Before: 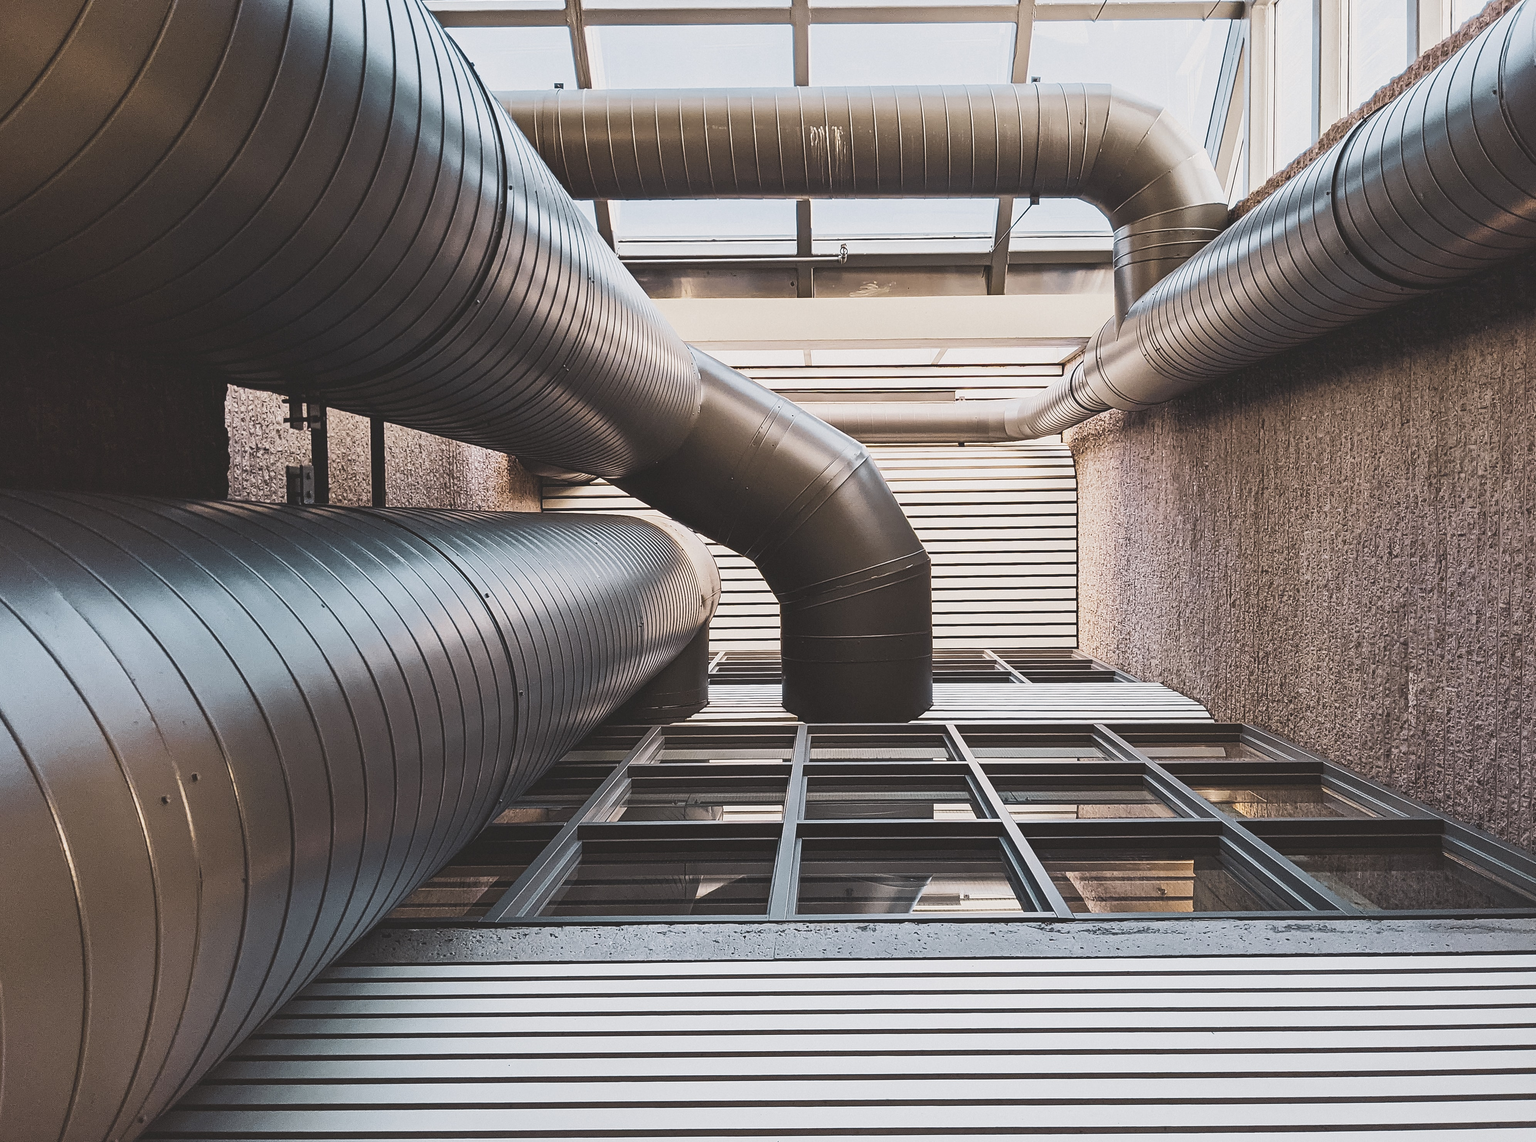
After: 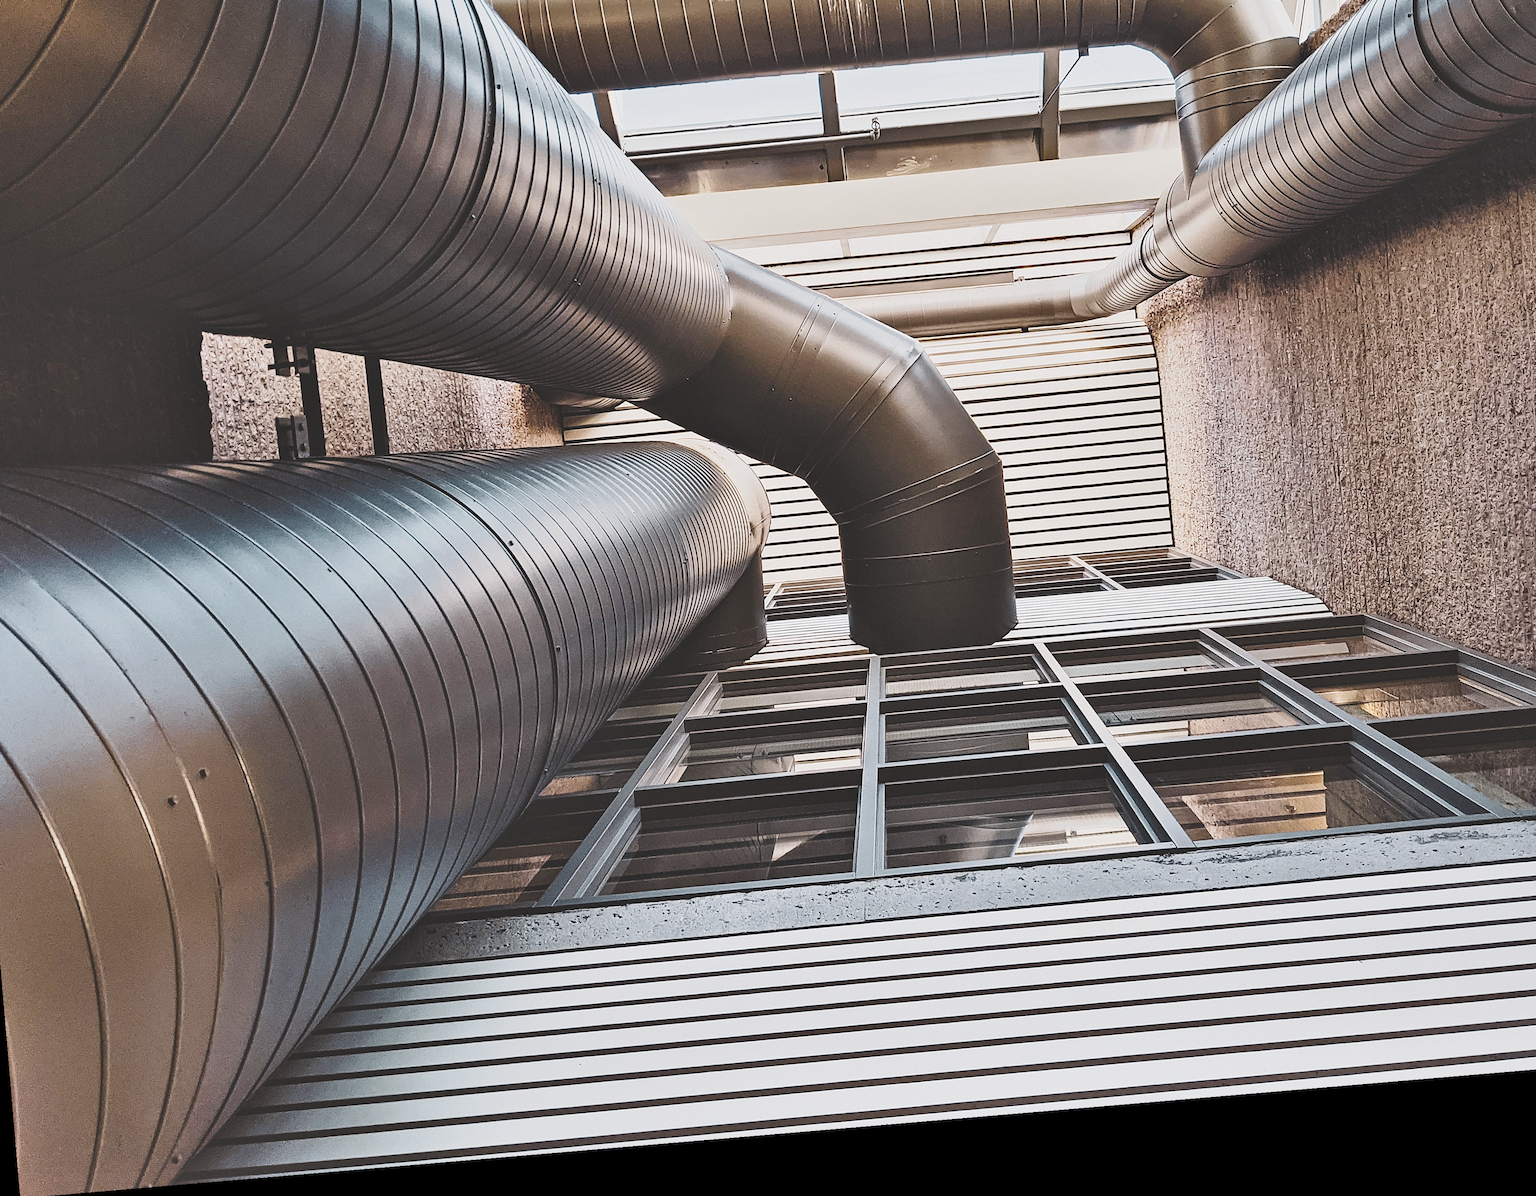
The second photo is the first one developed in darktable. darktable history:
crop and rotate: left 4.842%, top 15.51%, right 10.668%
rotate and perspective: rotation -4.86°, automatic cropping off
tone curve: curves: ch0 [(0, 0) (0.003, 0.09) (0.011, 0.095) (0.025, 0.097) (0.044, 0.108) (0.069, 0.117) (0.1, 0.129) (0.136, 0.151) (0.177, 0.185) (0.224, 0.229) (0.277, 0.299) (0.335, 0.379) (0.399, 0.469) (0.468, 0.55) (0.543, 0.629) (0.623, 0.702) (0.709, 0.775) (0.801, 0.85) (0.898, 0.91) (1, 1)], preserve colors none
shadows and highlights: white point adjustment 1, soften with gaussian
